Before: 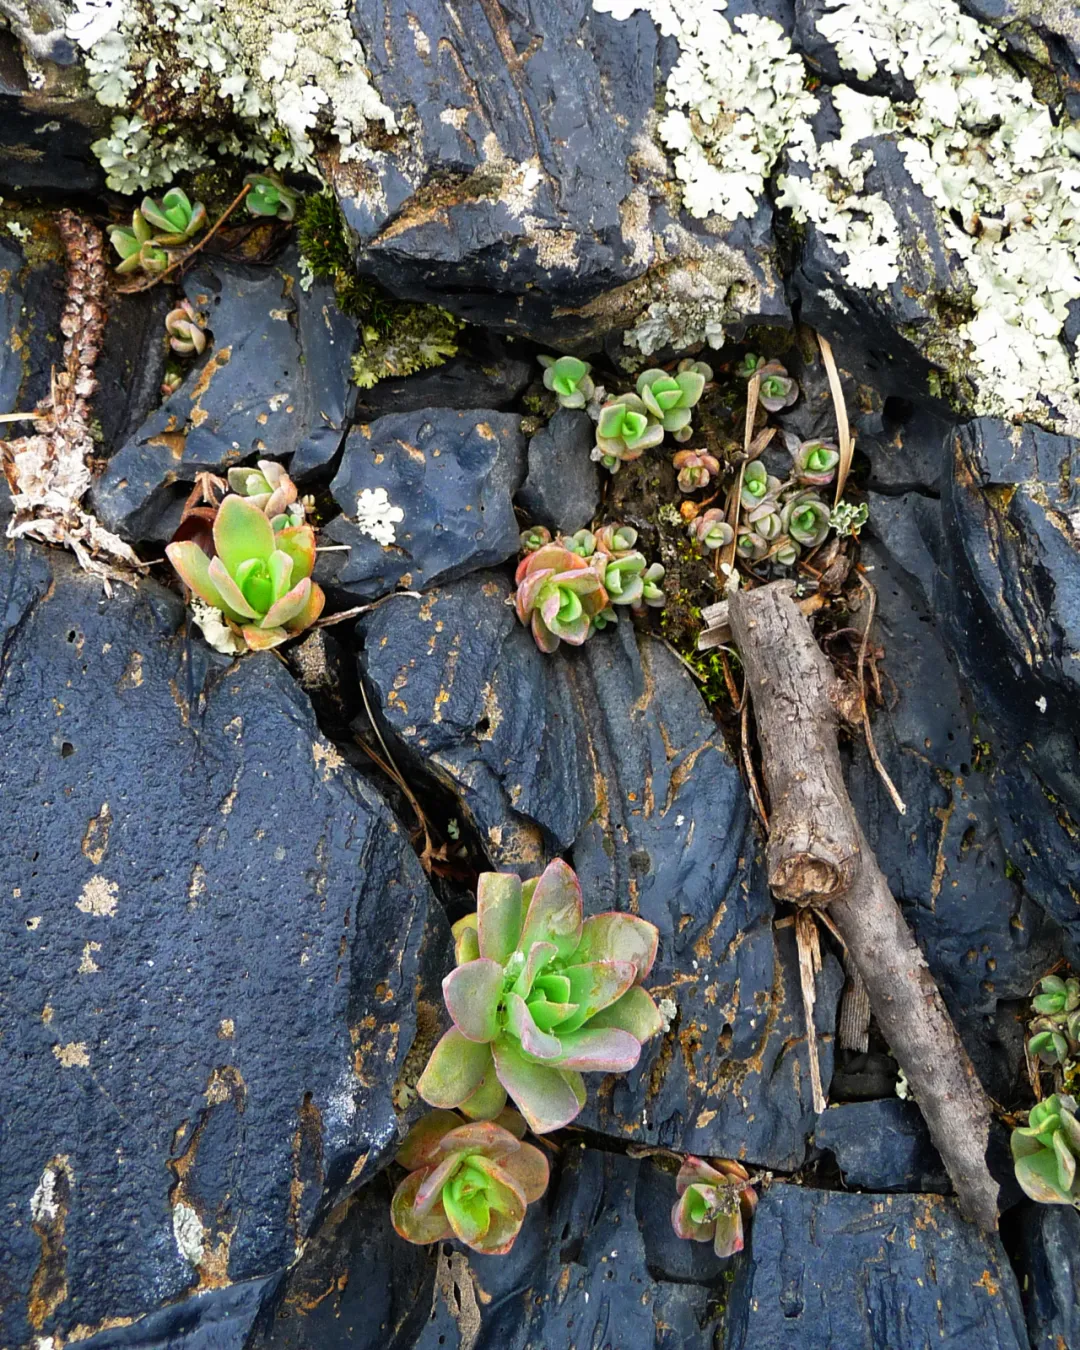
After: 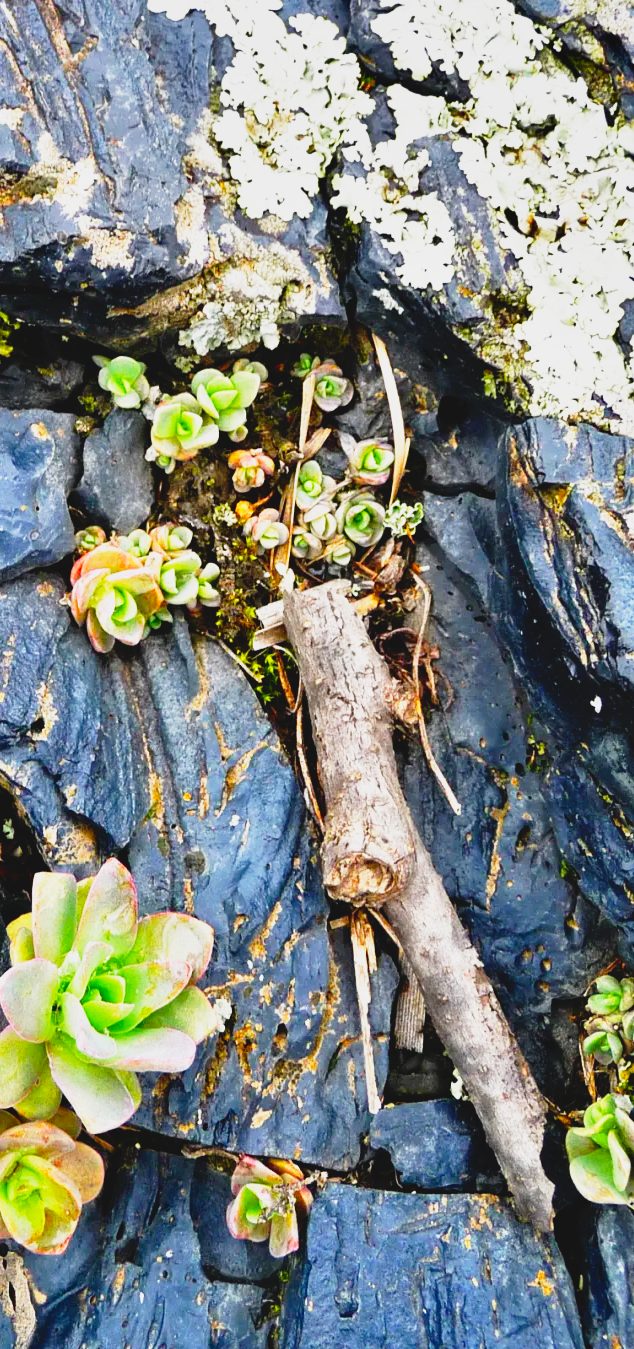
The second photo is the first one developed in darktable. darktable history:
shadows and highlights: shadows 60.07, soften with gaussian
tone equalizer: -8 EV -0.002 EV, -7 EV 0.003 EV, -6 EV -0.015 EV, -5 EV 0.015 EV, -4 EV -0.023 EV, -3 EV 0.03 EV, -2 EV -0.059 EV, -1 EV -0.287 EV, +0 EV -0.602 EV
crop: left 41.246%
exposure: black level correction 0.002, compensate highlight preservation false
contrast brightness saturation: contrast -0.109
color balance rgb: global offset › luminance 0.255%, linear chroma grading › global chroma -14.771%, perceptual saturation grading › global saturation 40.959%, perceptual brilliance grading › global brilliance -4.544%, perceptual brilliance grading › highlights 23.912%, perceptual brilliance grading › mid-tones 7.126%, perceptual brilliance grading › shadows -4.972%
base curve: curves: ch0 [(0, 0) (0.012, 0.01) (0.073, 0.168) (0.31, 0.711) (0.645, 0.957) (1, 1)], preserve colors none
